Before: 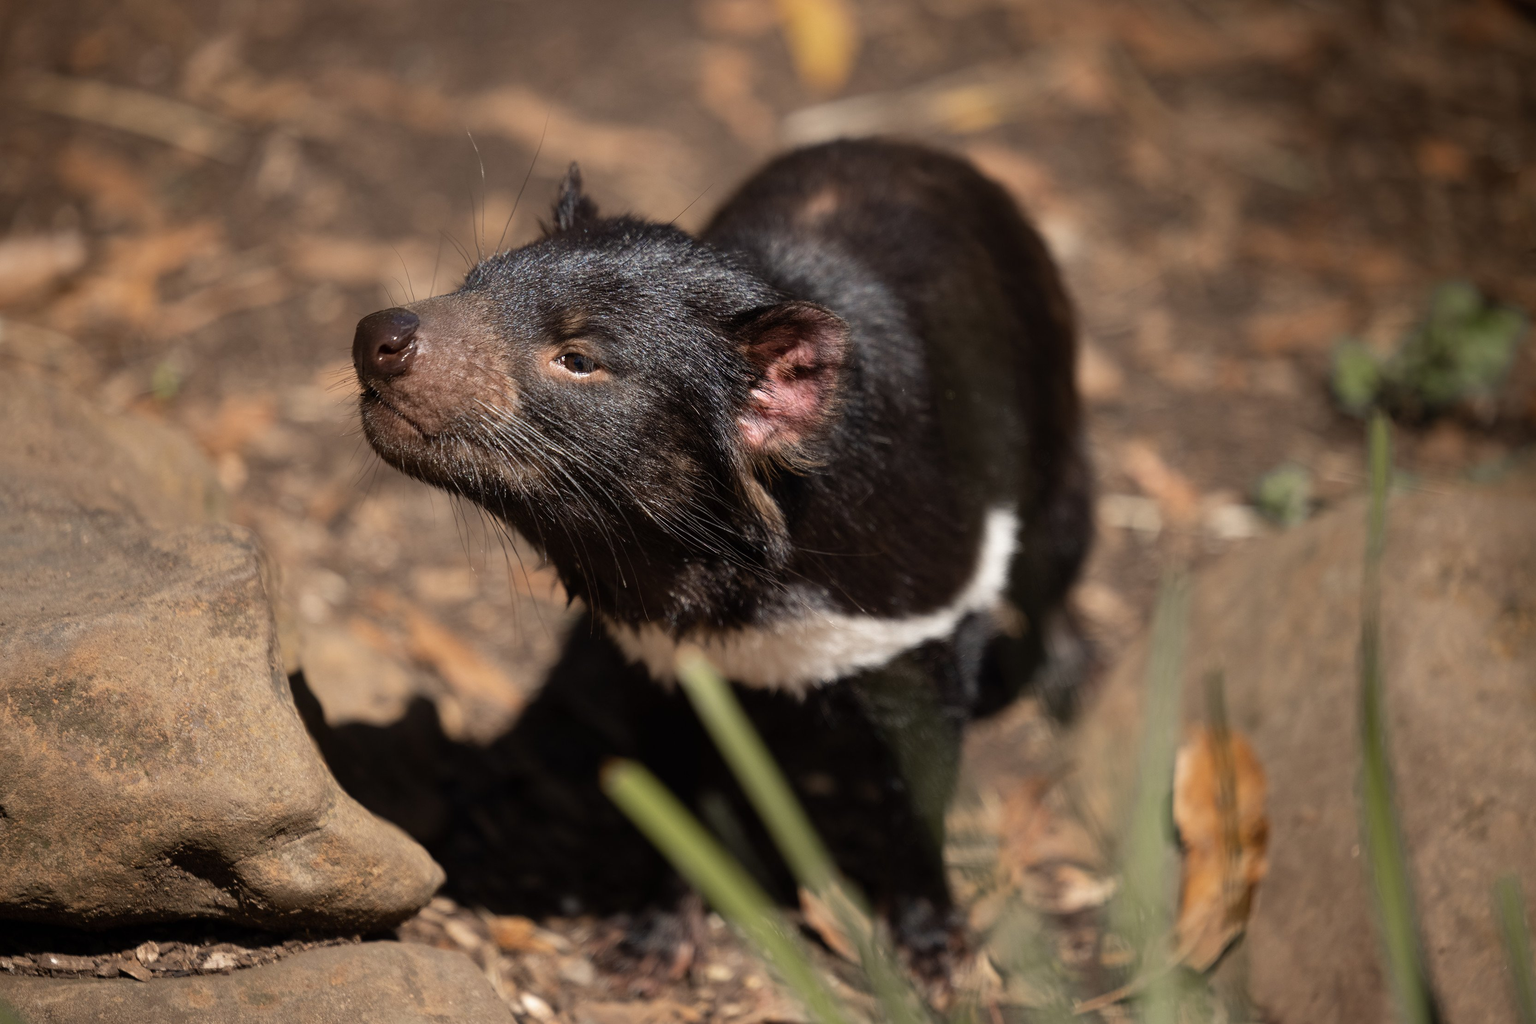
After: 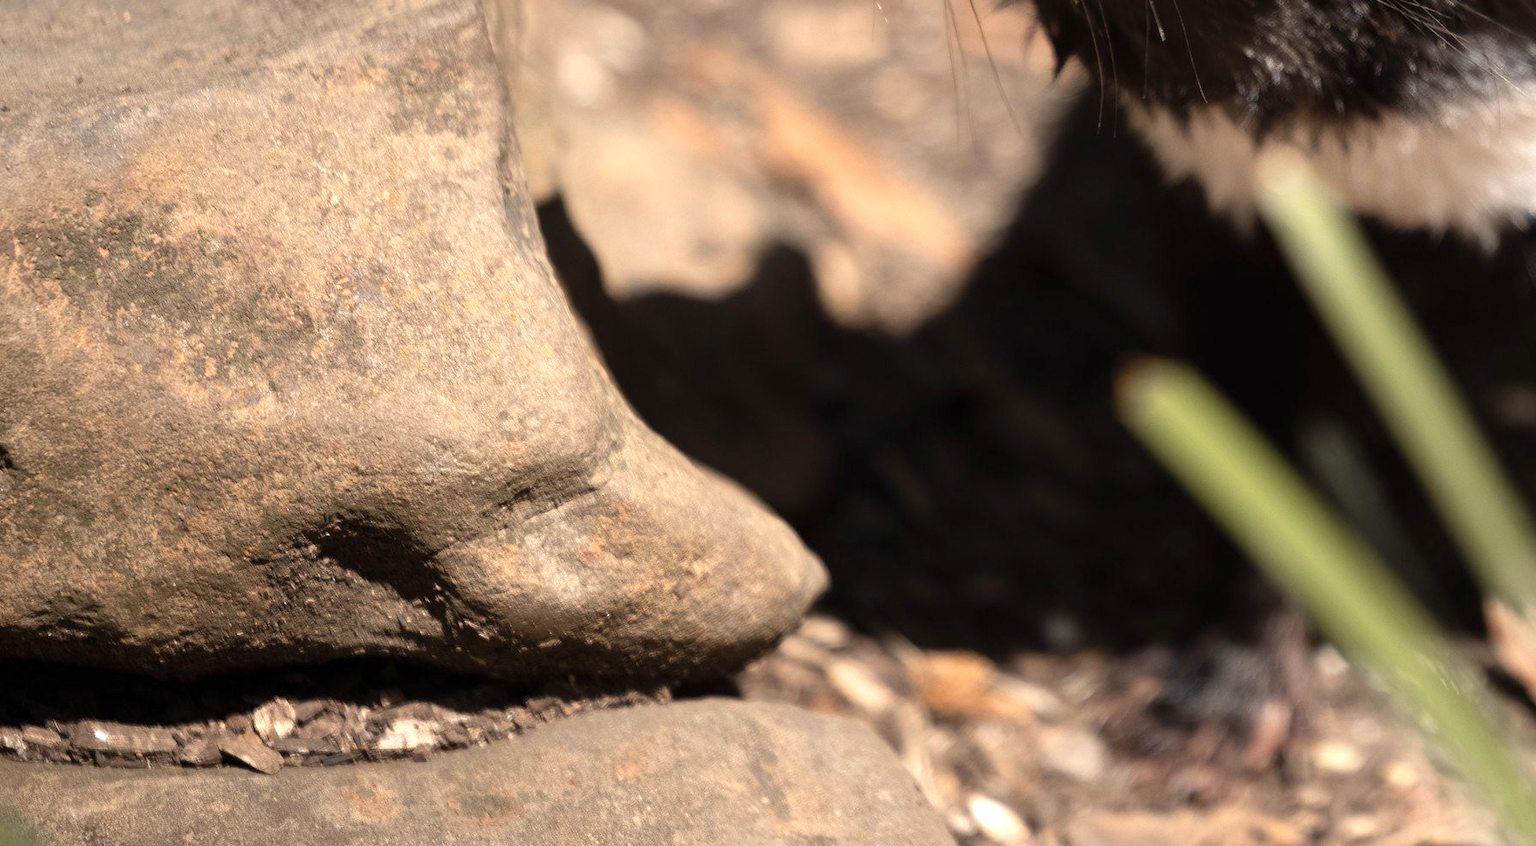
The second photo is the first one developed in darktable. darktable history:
color zones: curves: ch0 [(0, 0.5) (0.143, 0.52) (0.286, 0.5) (0.429, 0.5) (0.571, 0.5) (0.714, 0.5) (0.857, 0.5) (1, 0.5)]; ch1 [(0, 0.489) (0.155, 0.45) (0.286, 0.466) (0.429, 0.5) (0.571, 0.5) (0.714, 0.5) (0.857, 0.5) (1, 0.489)]
exposure: exposure 0.752 EV, compensate highlight preservation false
crop and rotate: top 55.316%, right 46.207%, bottom 0.223%
